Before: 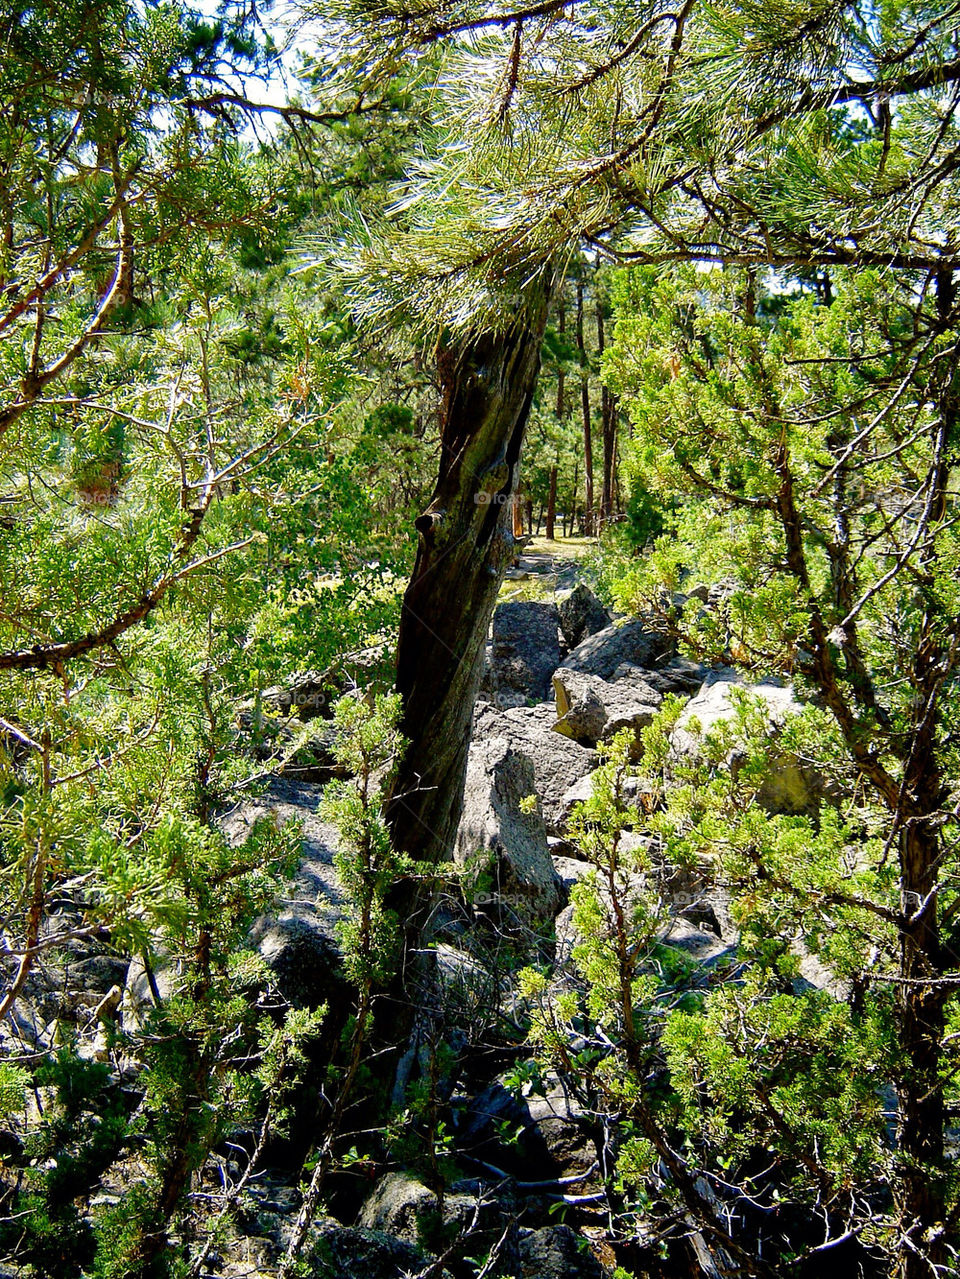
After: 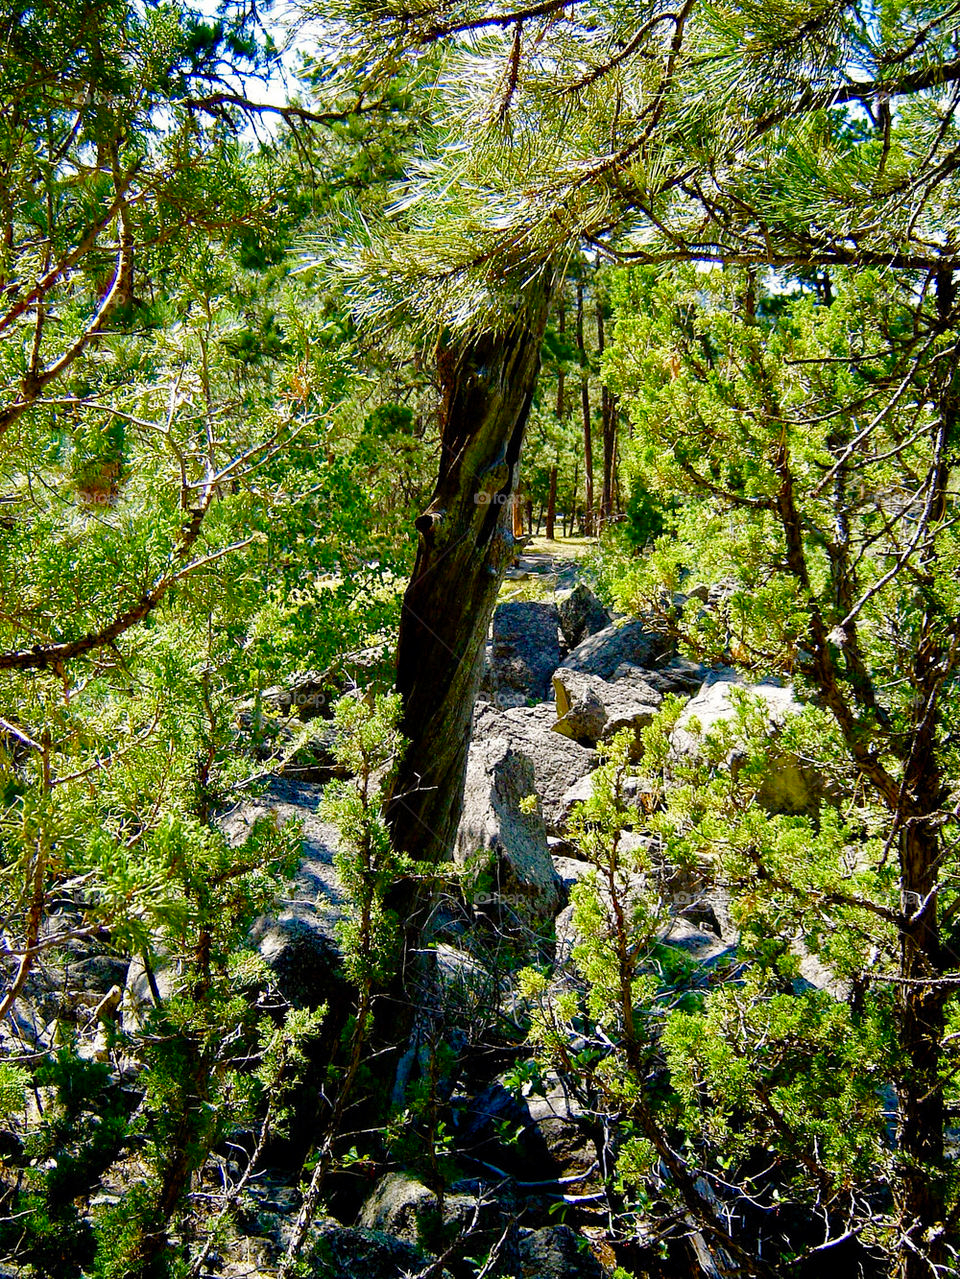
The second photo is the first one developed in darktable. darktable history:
color balance rgb: perceptual saturation grading › global saturation 46.134%, perceptual saturation grading › highlights -50.1%, perceptual saturation grading › shadows 30.696%, global vibrance 9.961%
